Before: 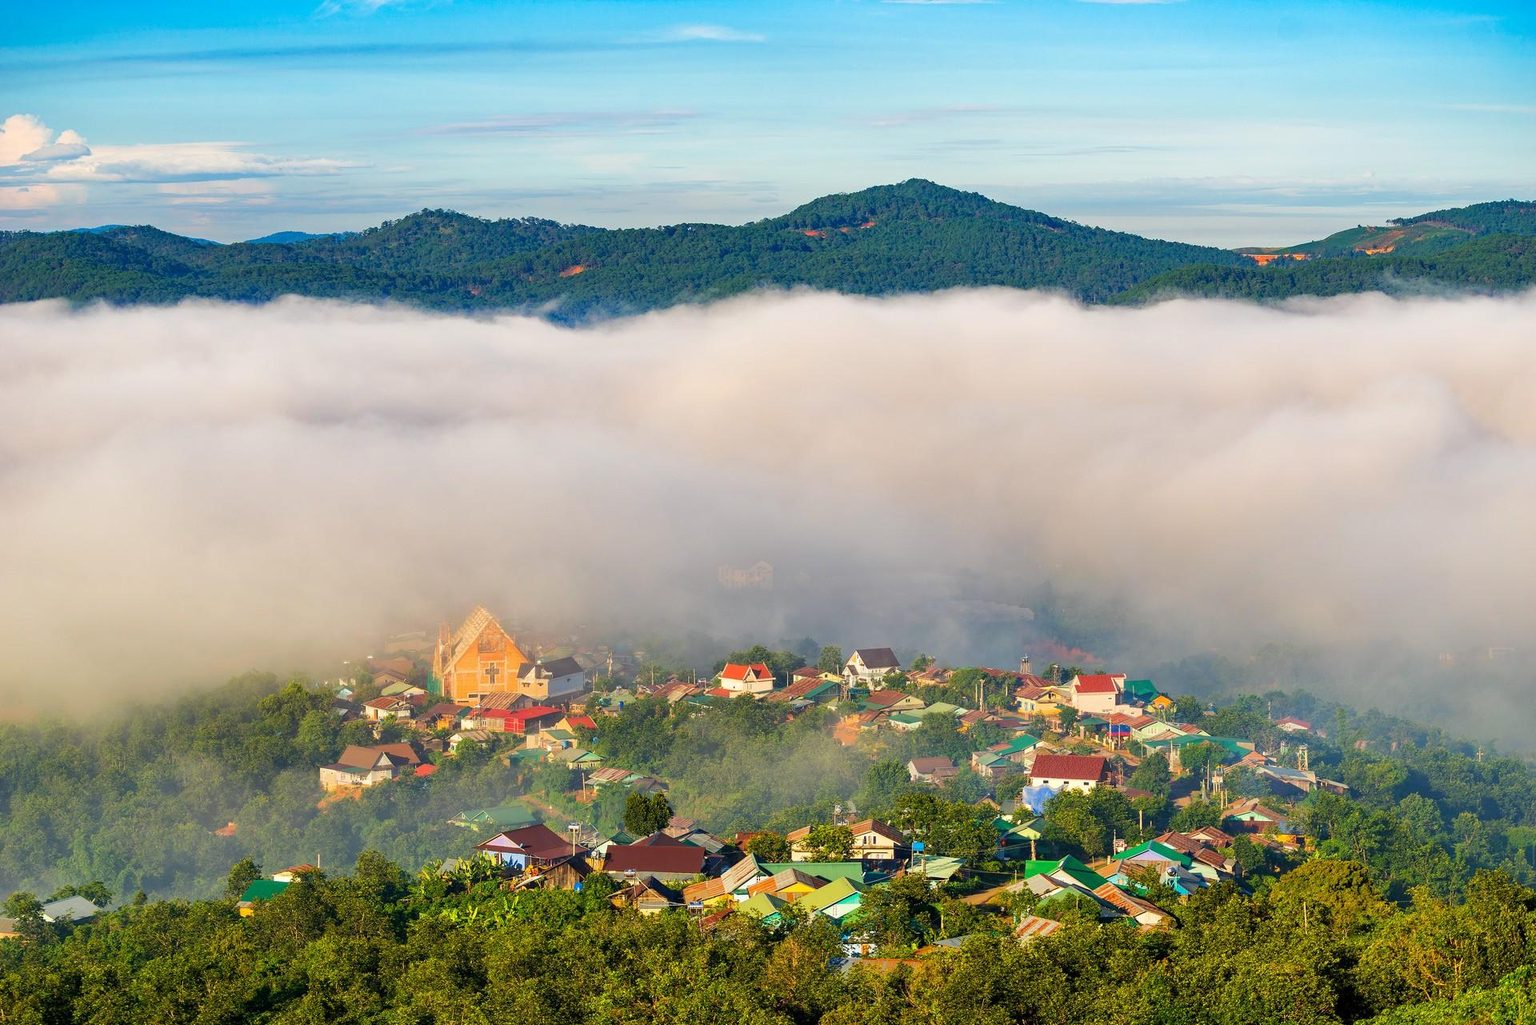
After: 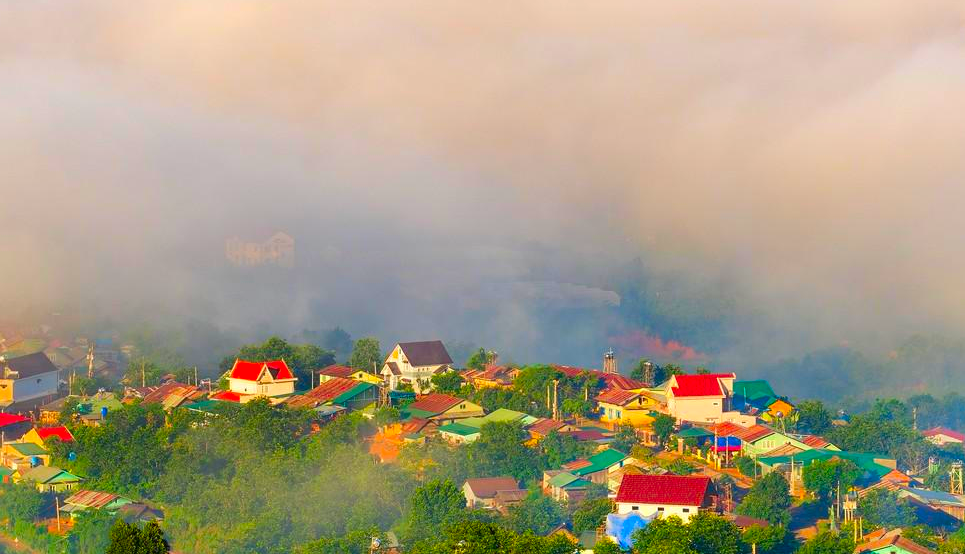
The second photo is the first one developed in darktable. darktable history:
tone equalizer: on, module defaults
crop: left 35.03%, top 36.625%, right 14.663%, bottom 20.057%
color correction: saturation 1.8
